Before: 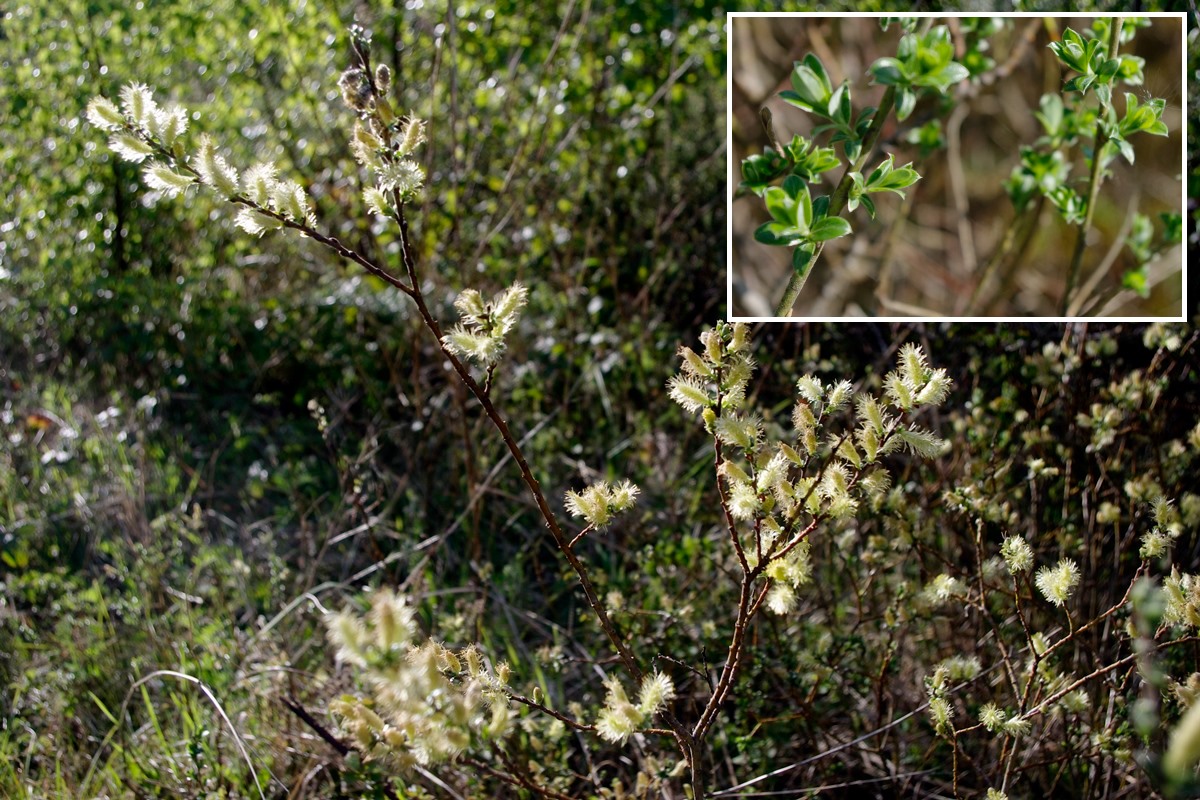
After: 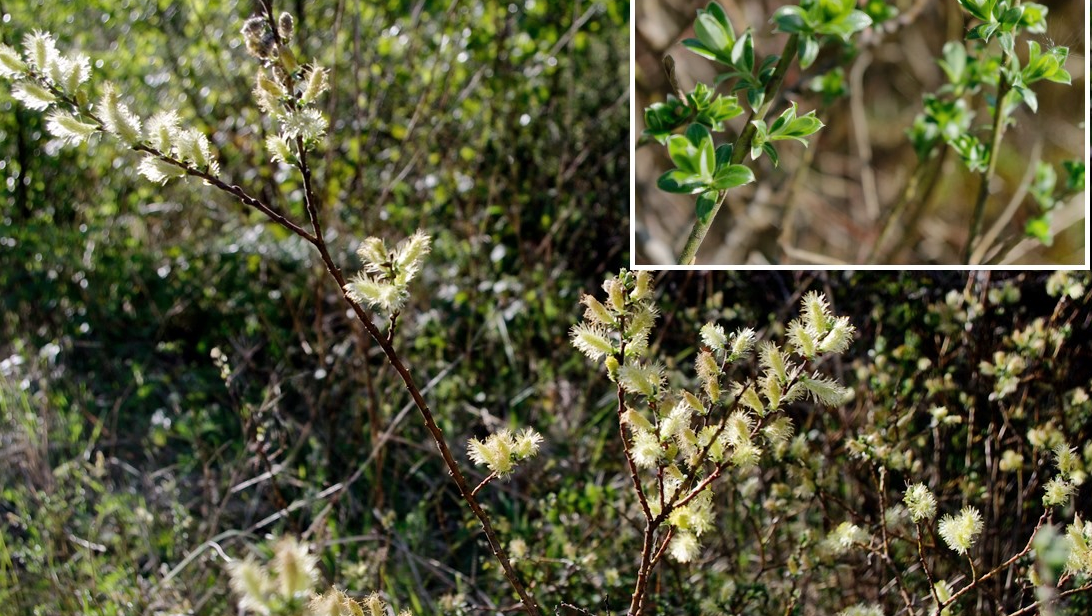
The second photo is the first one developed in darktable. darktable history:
crop: left 8.155%, top 6.611%, bottom 15.385%
shadows and highlights: soften with gaussian
